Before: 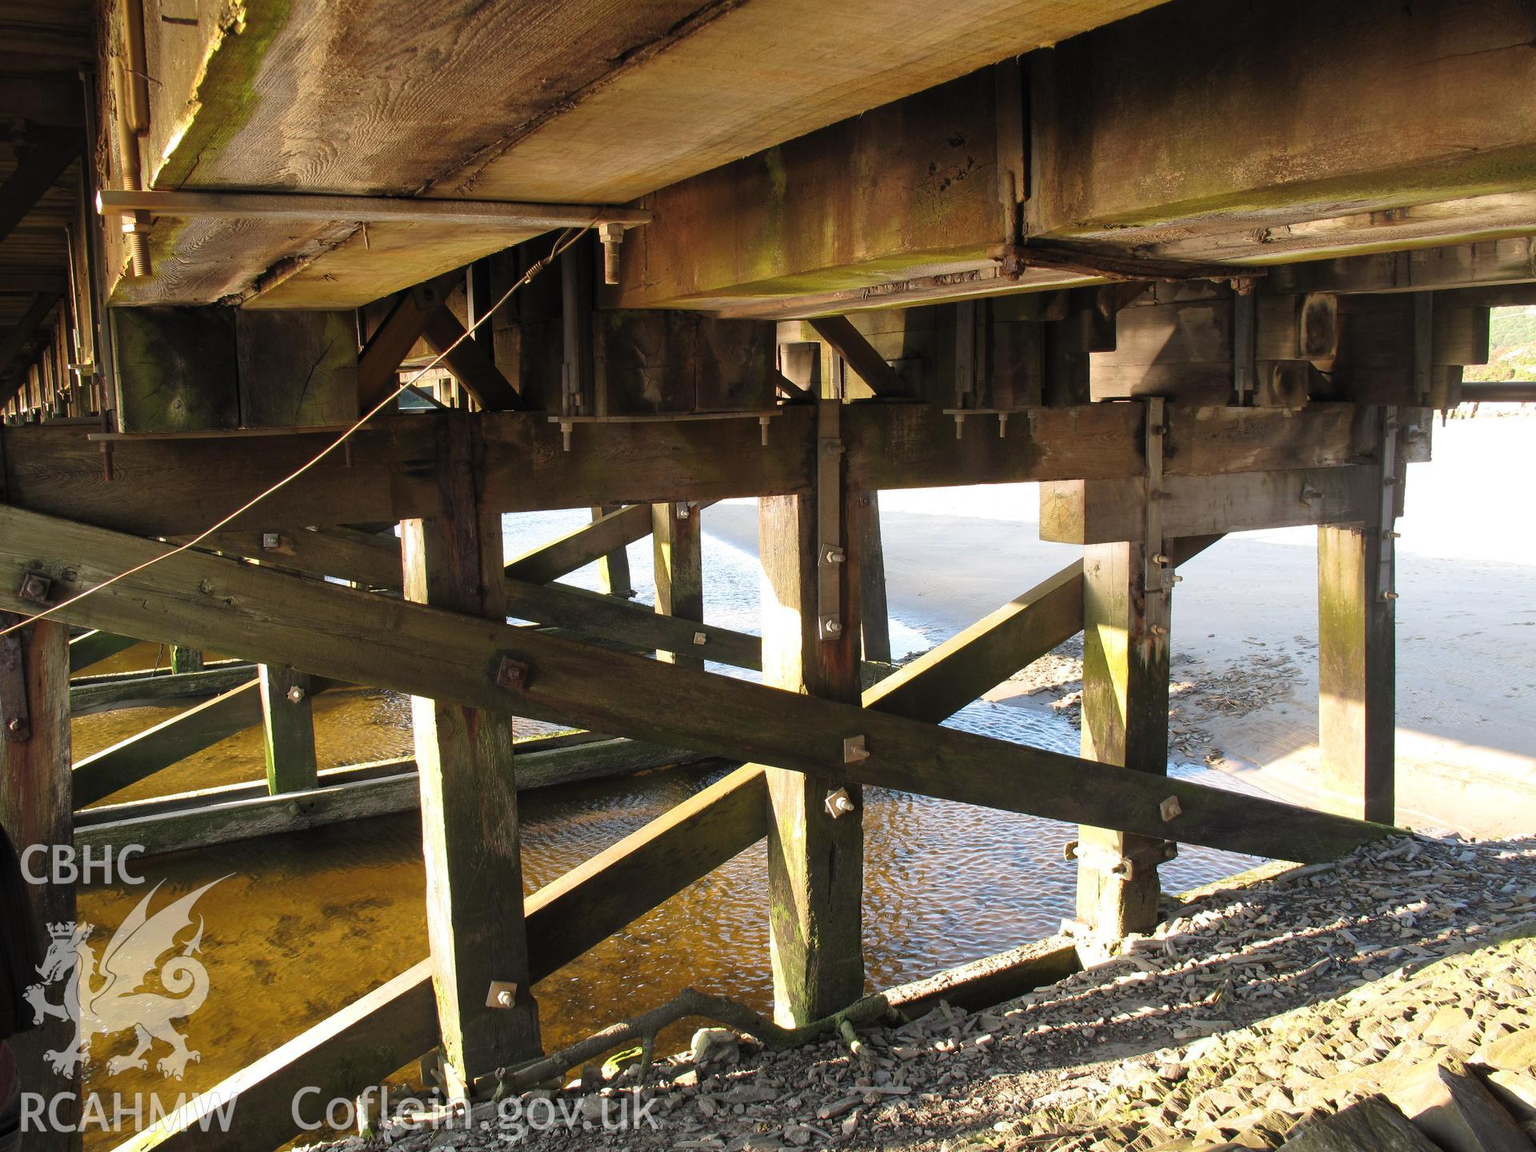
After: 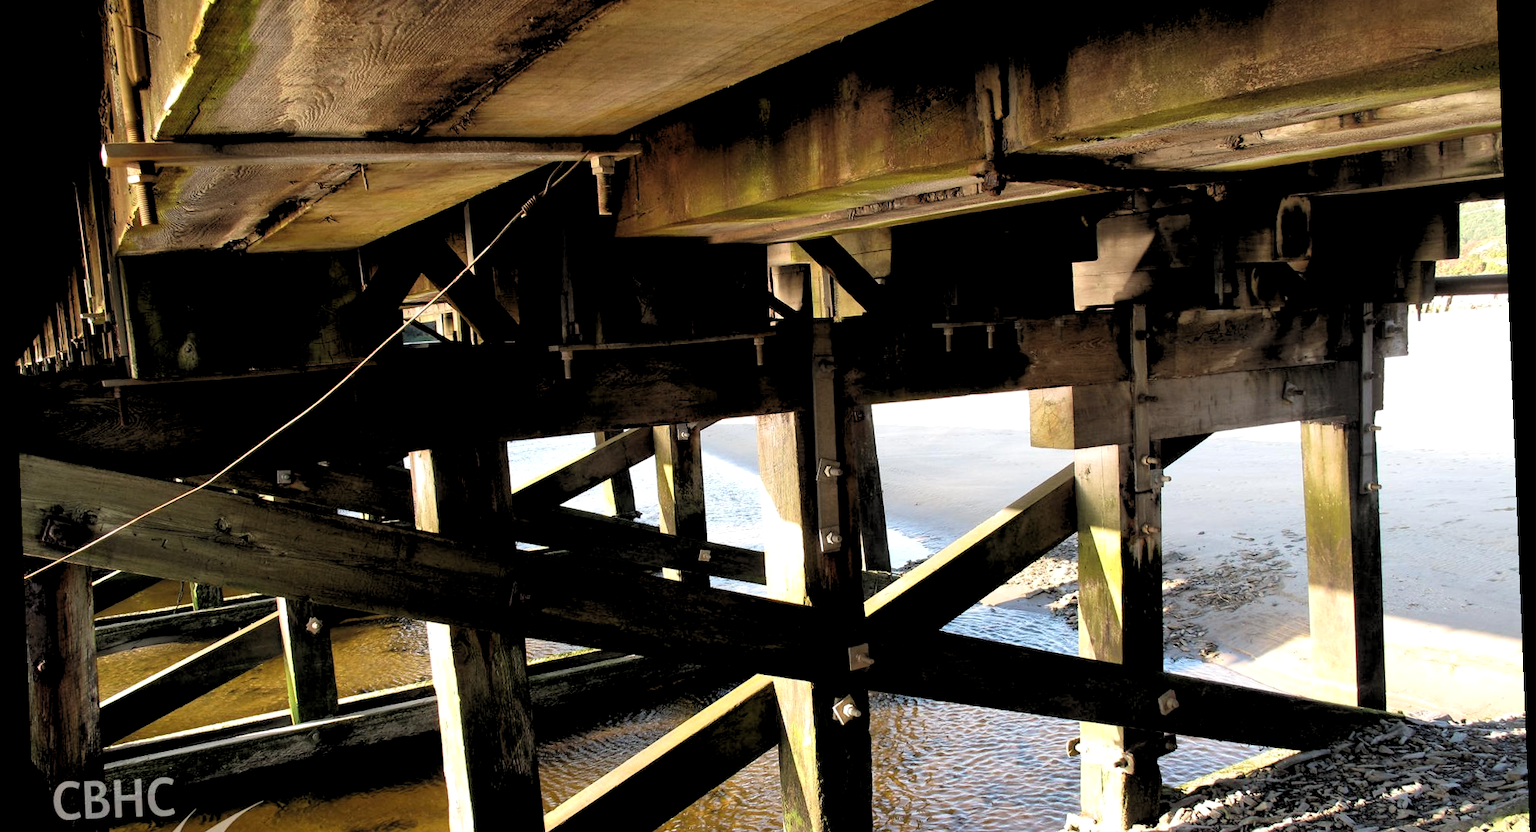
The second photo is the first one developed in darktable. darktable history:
rotate and perspective: rotation -2.29°, automatic cropping off
crop and rotate: top 8.293%, bottom 20.996%
rgb levels: levels [[0.034, 0.472, 0.904], [0, 0.5, 1], [0, 0.5, 1]]
